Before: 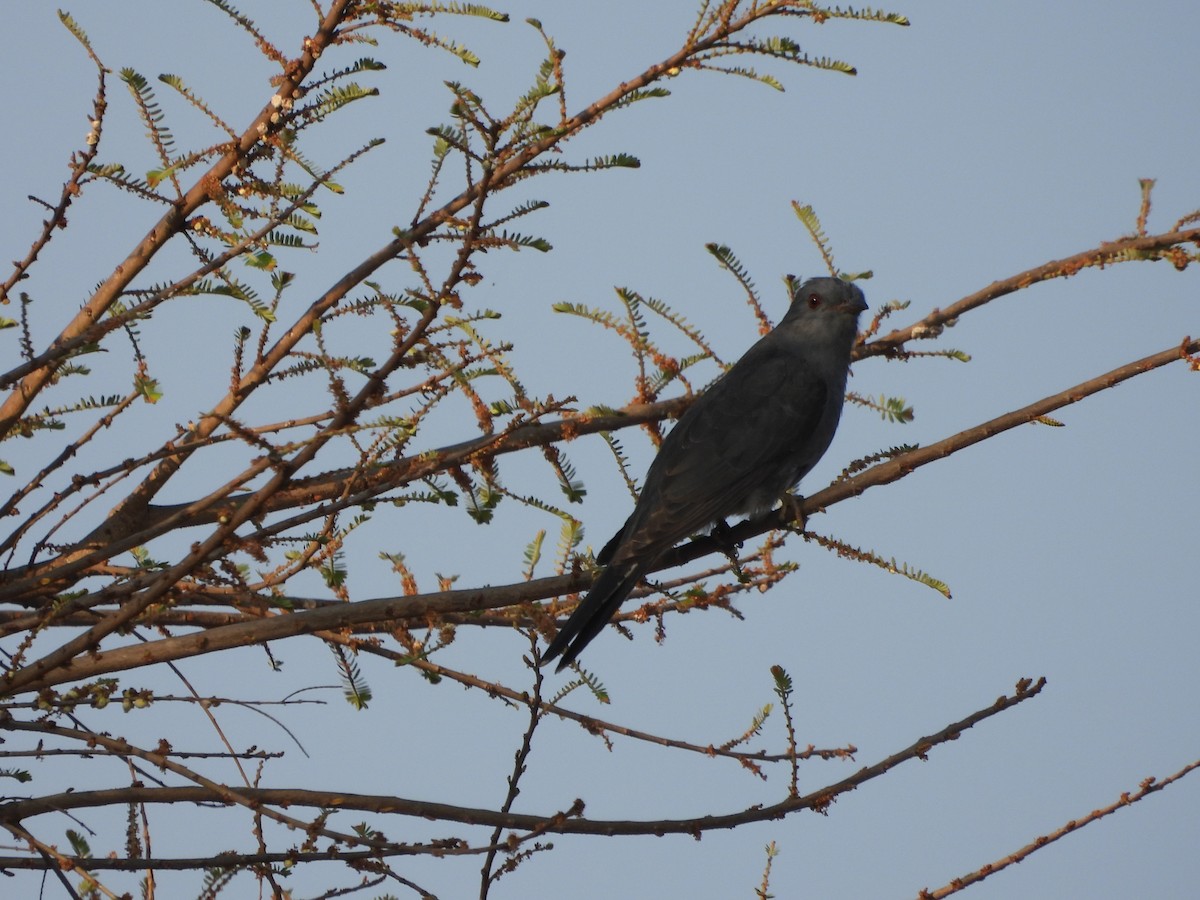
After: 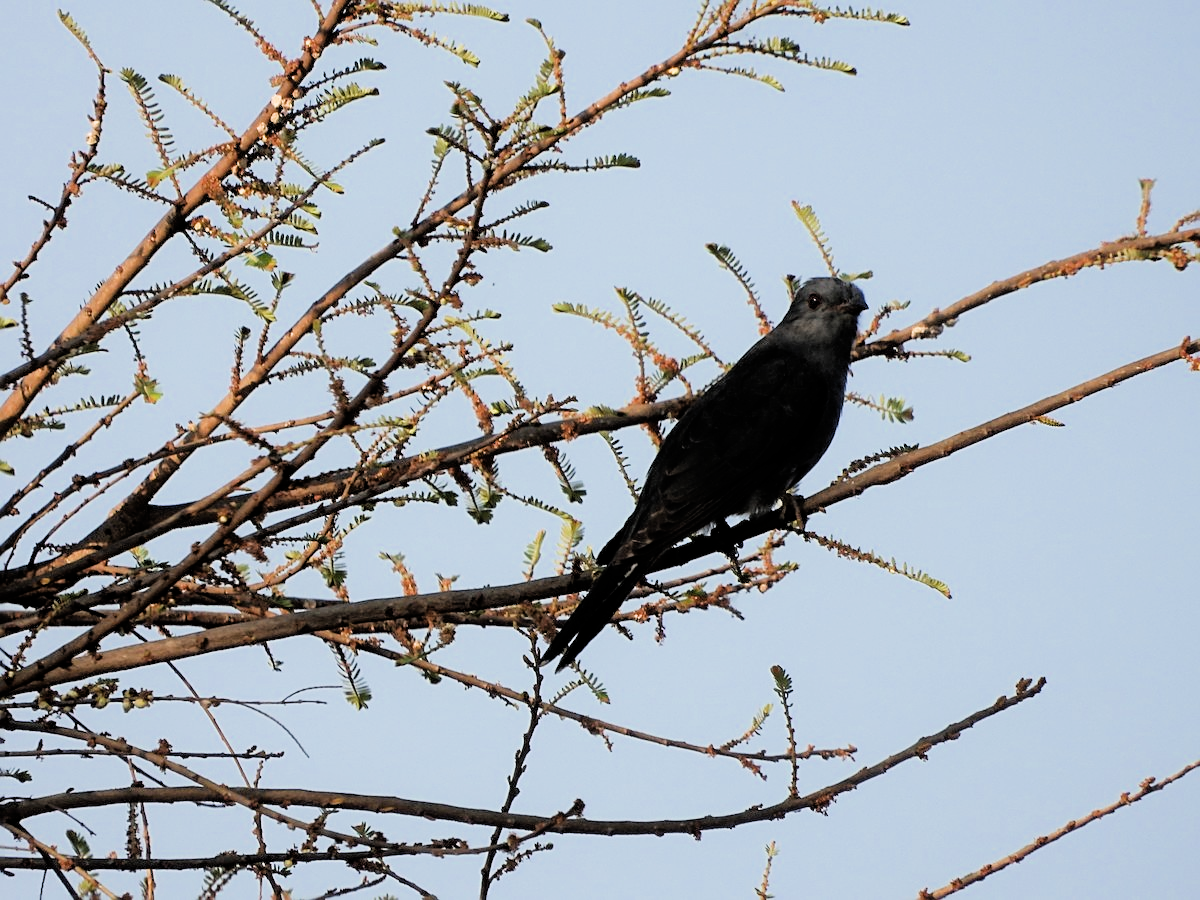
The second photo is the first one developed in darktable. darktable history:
sharpen: on, module defaults
filmic rgb: black relative exposure -7.72 EV, white relative exposure 4.4 EV, hardness 3.76, latitude 49.93%, contrast 1.101, add noise in highlights 0.001, preserve chrominance max RGB, color science v3 (2019), use custom middle-gray values true, contrast in highlights soft
tone equalizer: -8 EV -1.08 EV, -7 EV -1.01 EV, -6 EV -0.831 EV, -5 EV -0.586 EV, -3 EV 0.58 EV, -2 EV 0.889 EV, -1 EV 0.991 EV, +0 EV 1.08 EV
